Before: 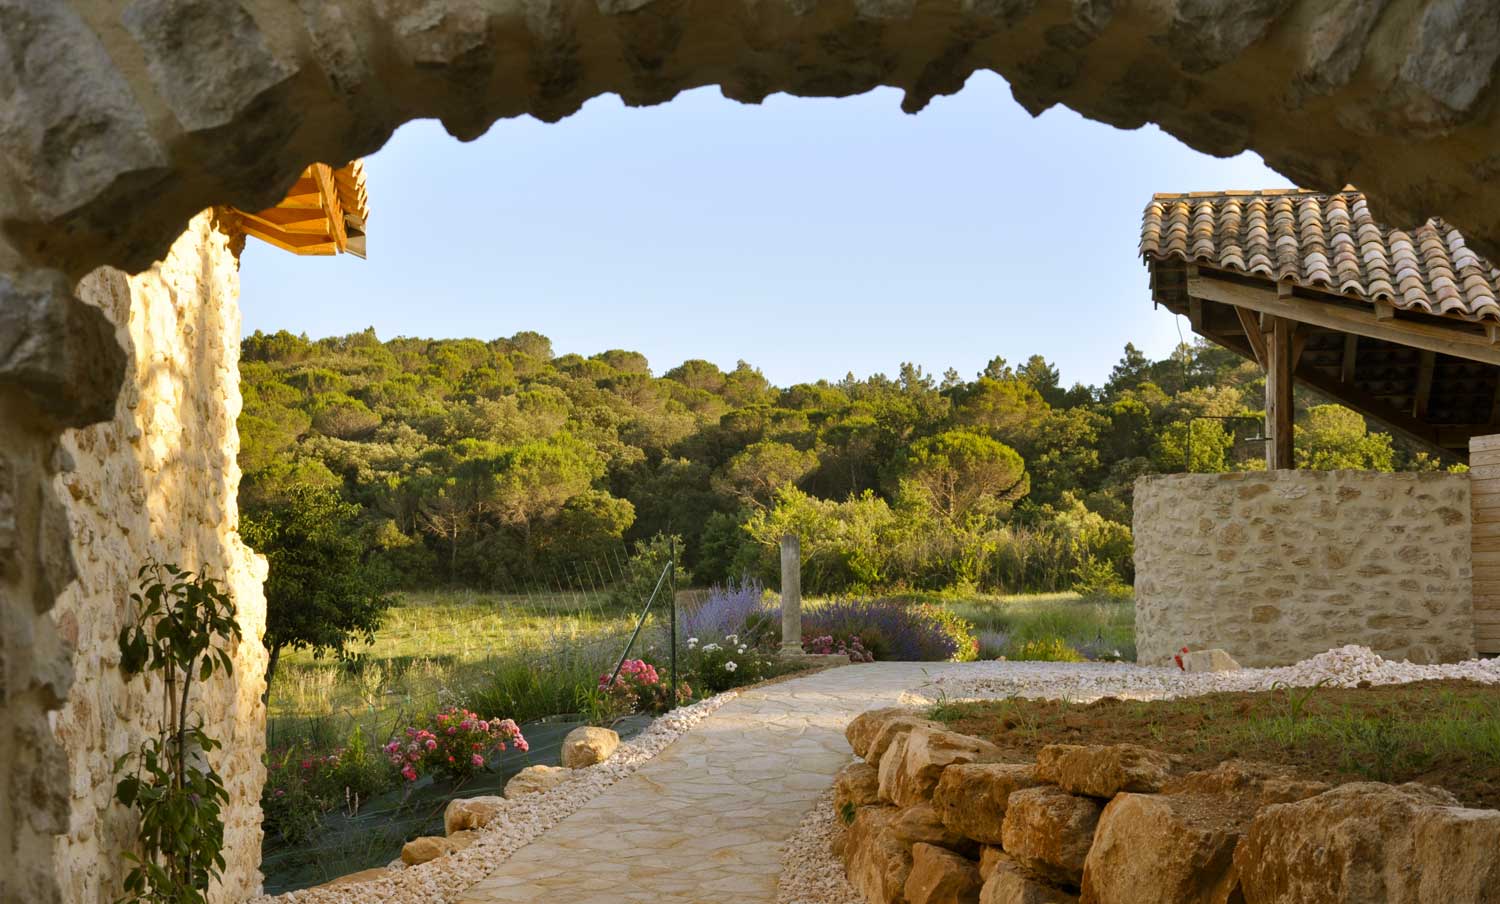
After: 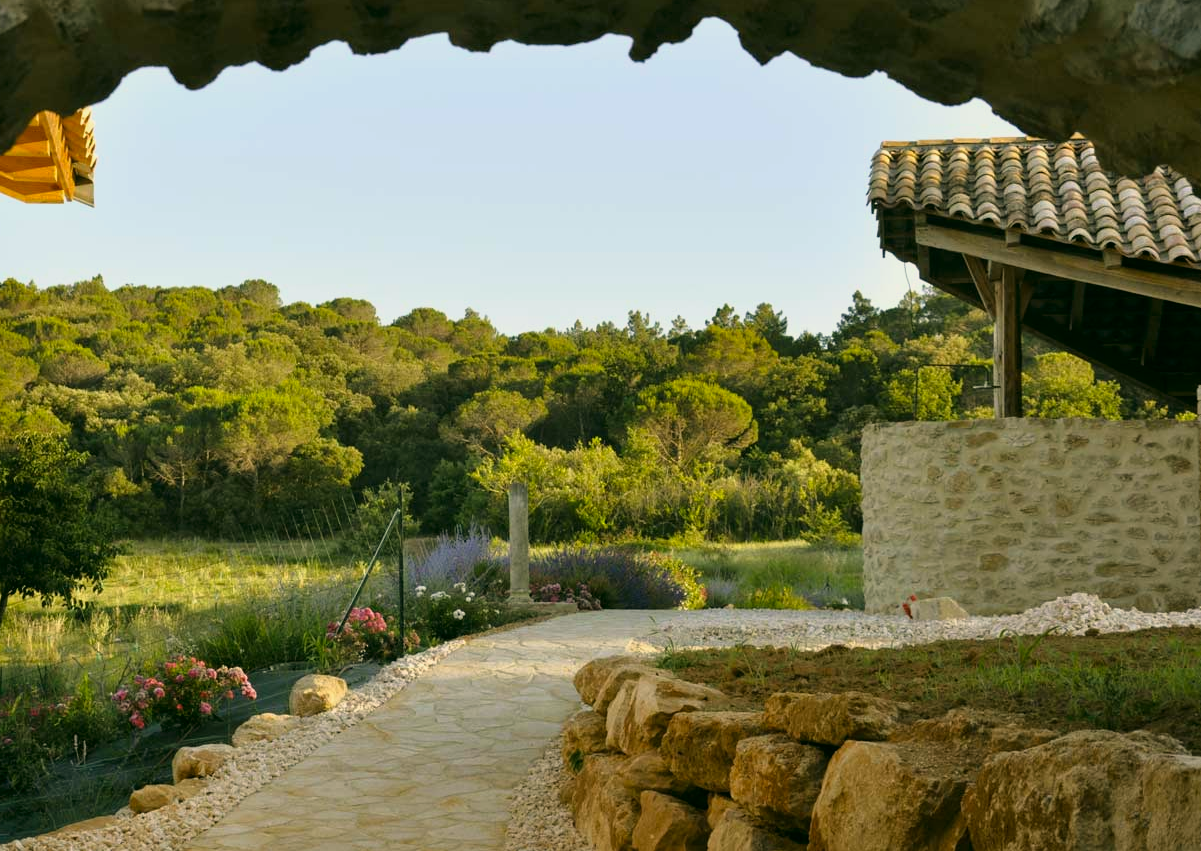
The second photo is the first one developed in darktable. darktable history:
crop and rotate: left 18.173%, top 5.851%, right 1.709%
color correction: highlights a* -0.572, highlights b* 9.37, shadows a* -9.31, shadows b* 0.418
tone curve: curves: ch0 [(0, 0) (0.058, 0.037) (0.214, 0.183) (0.304, 0.288) (0.561, 0.554) (0.687, 0.677) (0.768, 0.768) (0.858, 0.861) (0.987, 0.945)]; ch1 [(0, 0) (0.172, 0.123) (0.312, 0.296) (0.432, 0.448) (0.471, 0.469) (0.502, 0.5) (0.521, 0.505) (0.565, 0.569) (0.663, 0.663) (0.703, 0.721) (0.857, 0.917) (1, 1)]; ch2 [(0, 0) (0.411, 0.424) (0.485, 0.497) (0.502, 0.5) (0.517, 0.511) (0.556, 0.551) (0.626, 0.594) (0.709, 0.661) (1, 1)], color space Lab, linked channels, preserve colors none
